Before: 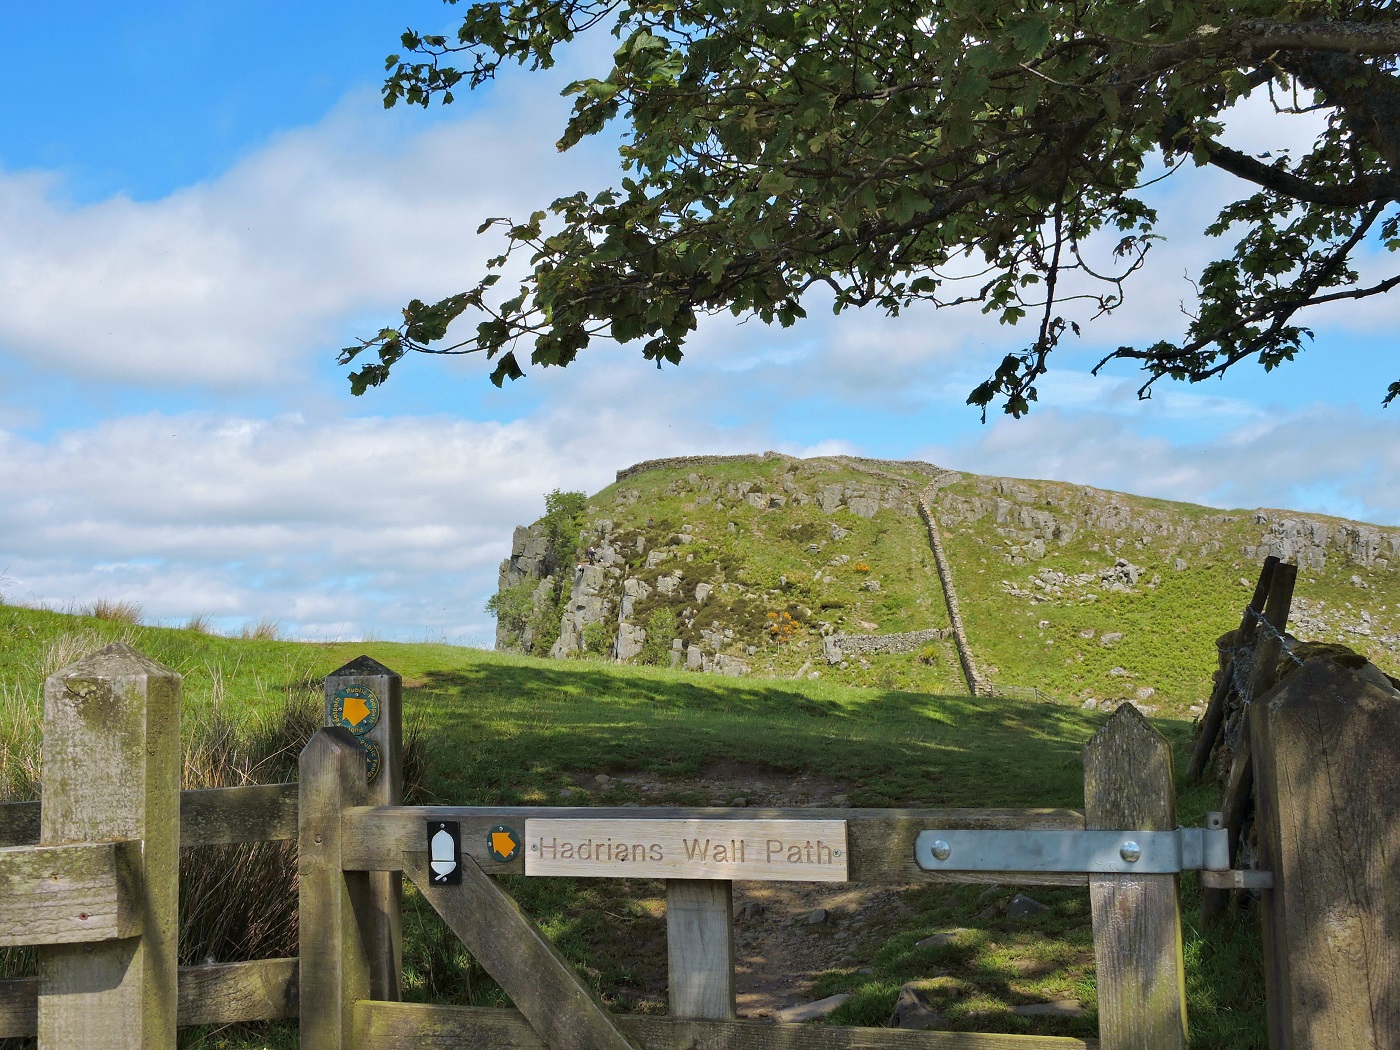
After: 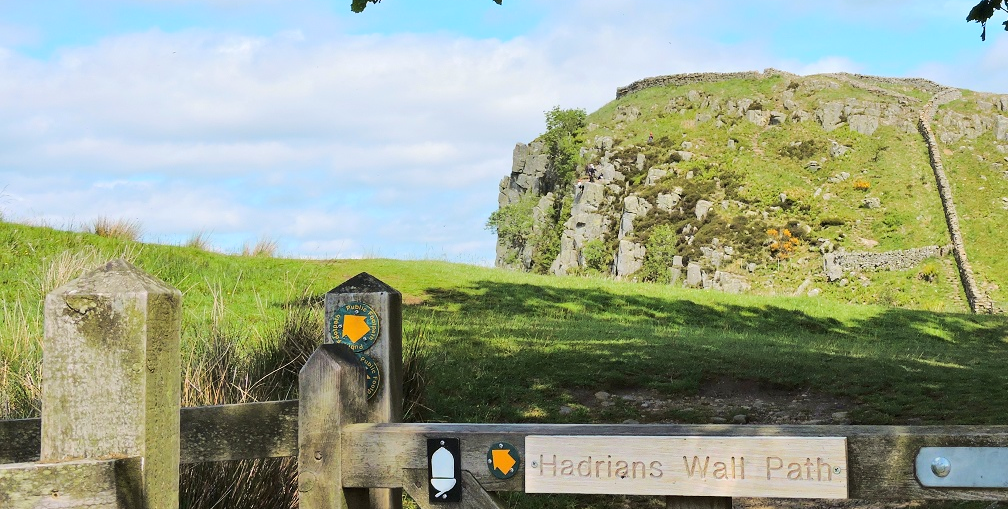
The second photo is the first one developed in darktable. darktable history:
rgb curve: curves: ch0 [(0, 0) (0.284, 0.292) (0.505, 0.644) (1, 1)]; ch1 [(0, 0) (0.284, 0.292) (0.505, 0.644) (1, 1)]; ch2 [(0, 0) (0.284, 0.292) (0.505, 0.644) (1, 1)], compensate middle gray true
crop: top 36.498%, right 27.964%, bottom 14.995%
